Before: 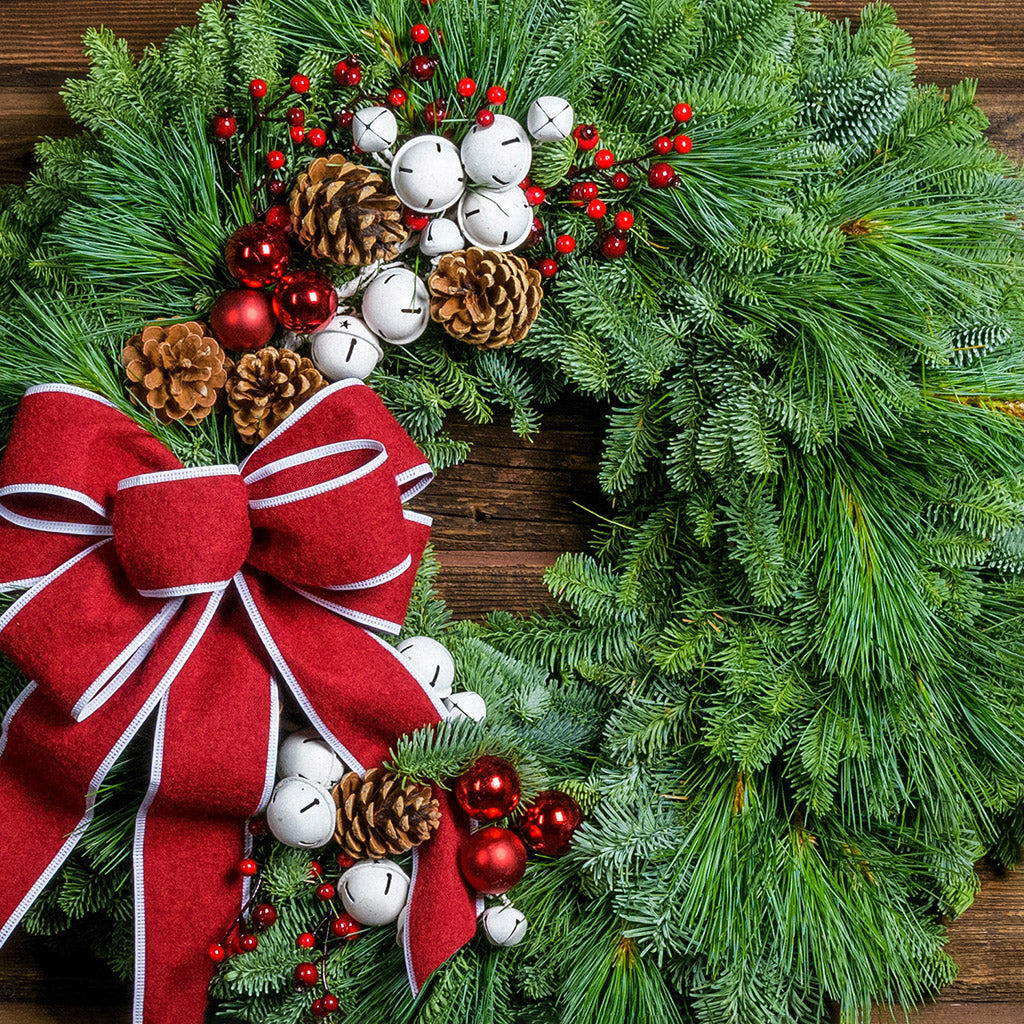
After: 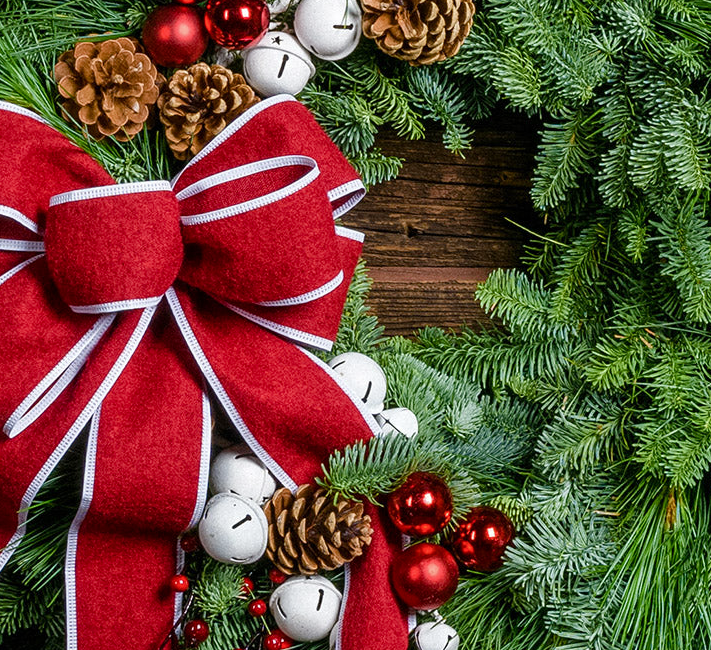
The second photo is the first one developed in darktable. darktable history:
crop: left 6.711%, top 27.772%, right 23.796%, bottom 8.667%
color balance rgb: perceptual saturation grading › global saturation 0.178%, perceptual saturation grading › highlights -19.928%, perceptual saturation grading › shadows 19.686%
